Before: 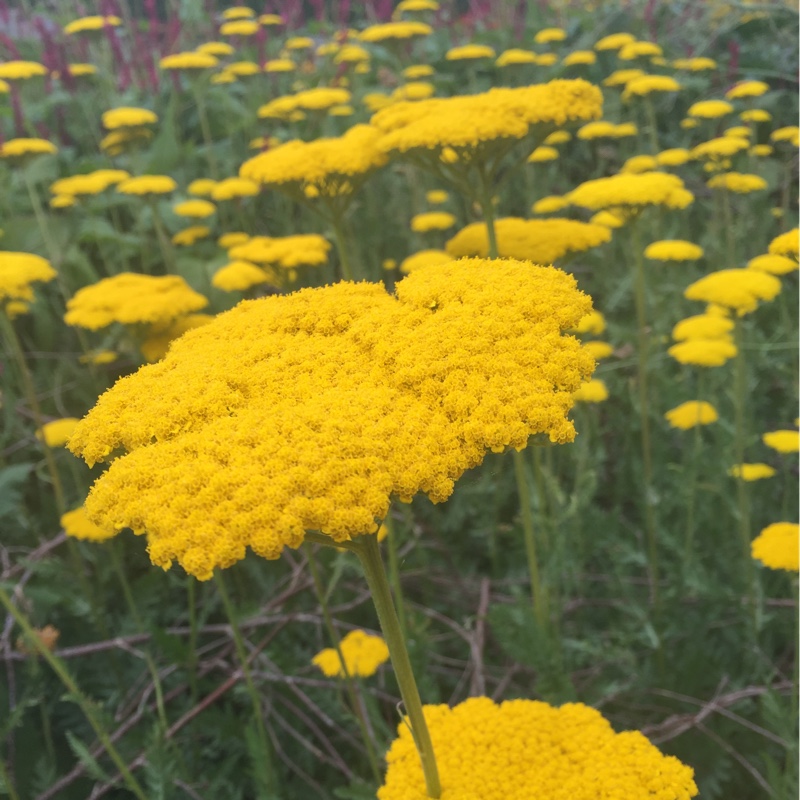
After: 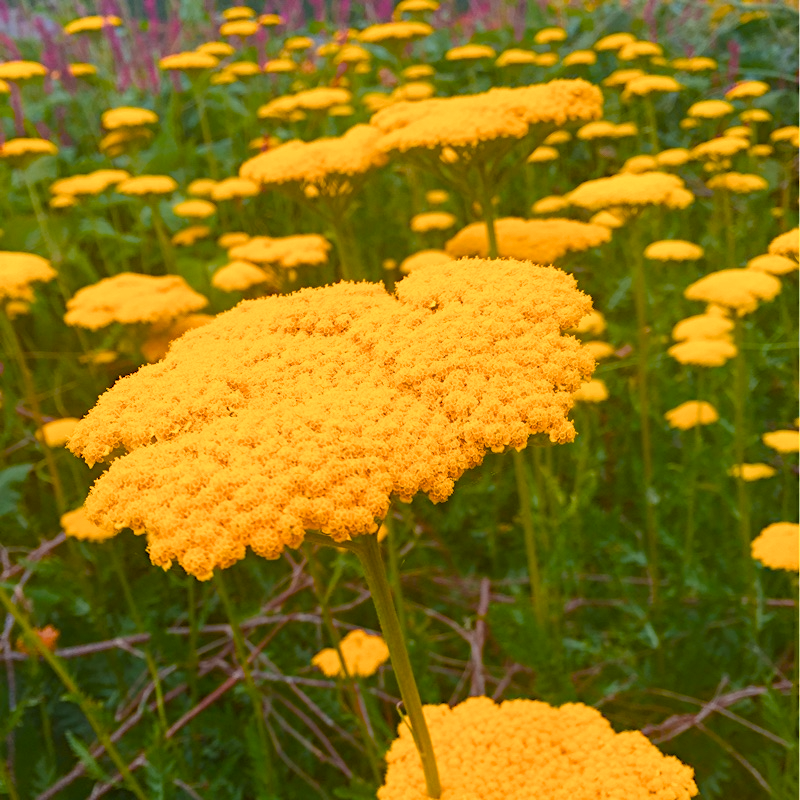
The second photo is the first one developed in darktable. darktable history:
diffuse or sharpen "sharpen demosaicing: AA filter": edge sensitivity 1, 1st order anisotropy 100%, 2nd order anisotropy 100%, 3rd order anisotropy 100%, 4th order anisotropy 100%, 1st order speed -25%, 2nd order speed -25%, 3rd order speed -25%, 4th order speed -25%
diffuse or sharpen "diffusion": radius span 77, 1st order speed 50%, 2nd order speed 50%, 3rd order speed 50%, 4th order speed 50% | blend: blend mode normal, opacity 25%; mask: uniform (no mask)
haze removal: strength -0.1, adaptive false
color balance rgb: perceptual saturation grading › global saturation 24.74%, perceptual saturation grading › highlights -51.22%, perceptual saturation grading › mid-tones 19.16%, perceptual saturation grading › shadows 60.98%, global vibrance 50%
color equalizer "cinematic": saturation › orange 1.17, saturation › yellow 1.11, saturation › cyan 1.17, saturation › blue 1.49, hue › orange -24.73, hue › yellow -10.99, hue › blue 13.74, brightness › red 1.17, brightness › orange 1.09, brightness › yellow 0.92, brightness › green 0.829, brightness › blue 0.801
color balance rgb "medium contrast": perceptual brilliance grading › highlights 20%, perceptual brilliance grading › mid-tones 10%, perceptual brilliance grading › shadows -20%
